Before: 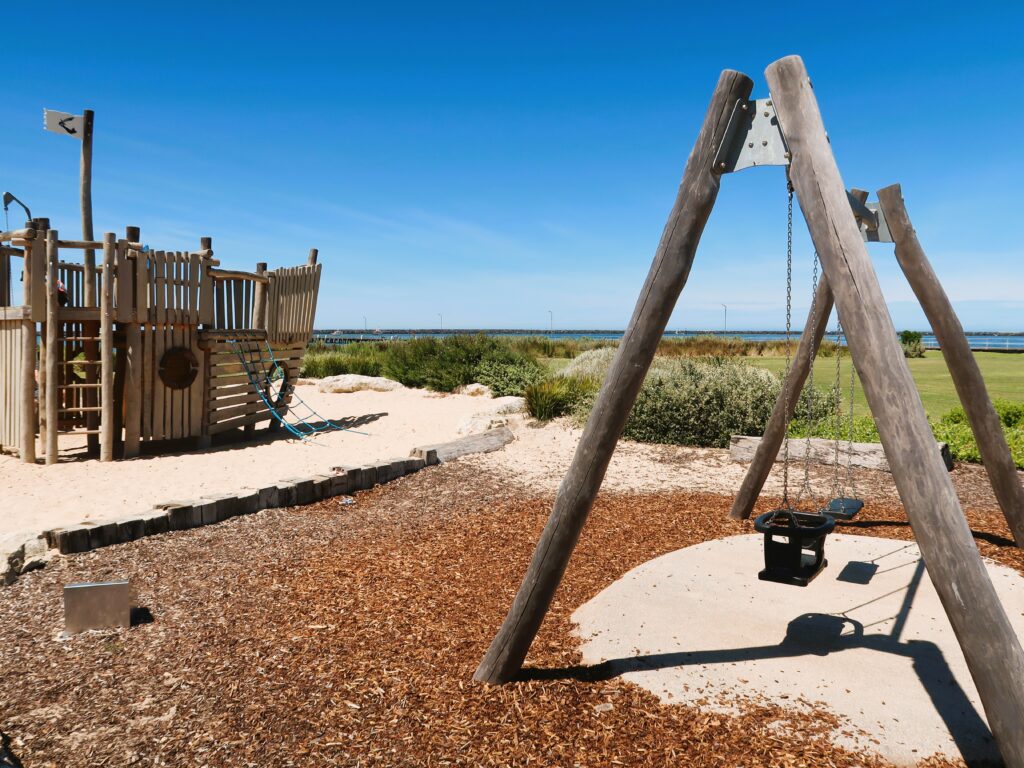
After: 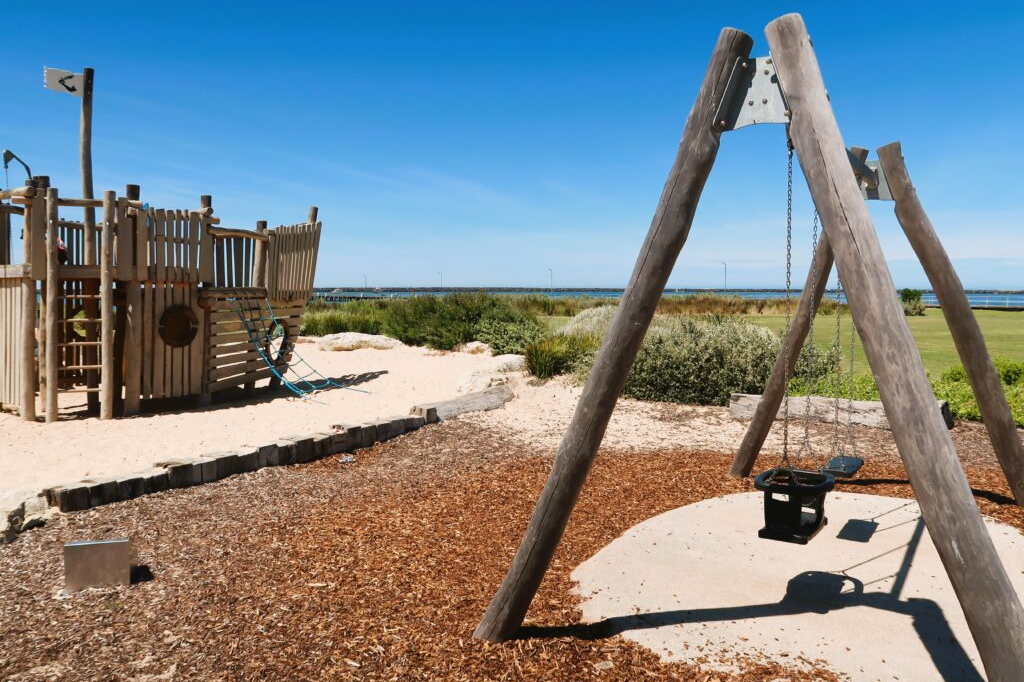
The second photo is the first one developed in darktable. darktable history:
crop and rotate: top 5.522%, bottom 5.612%
